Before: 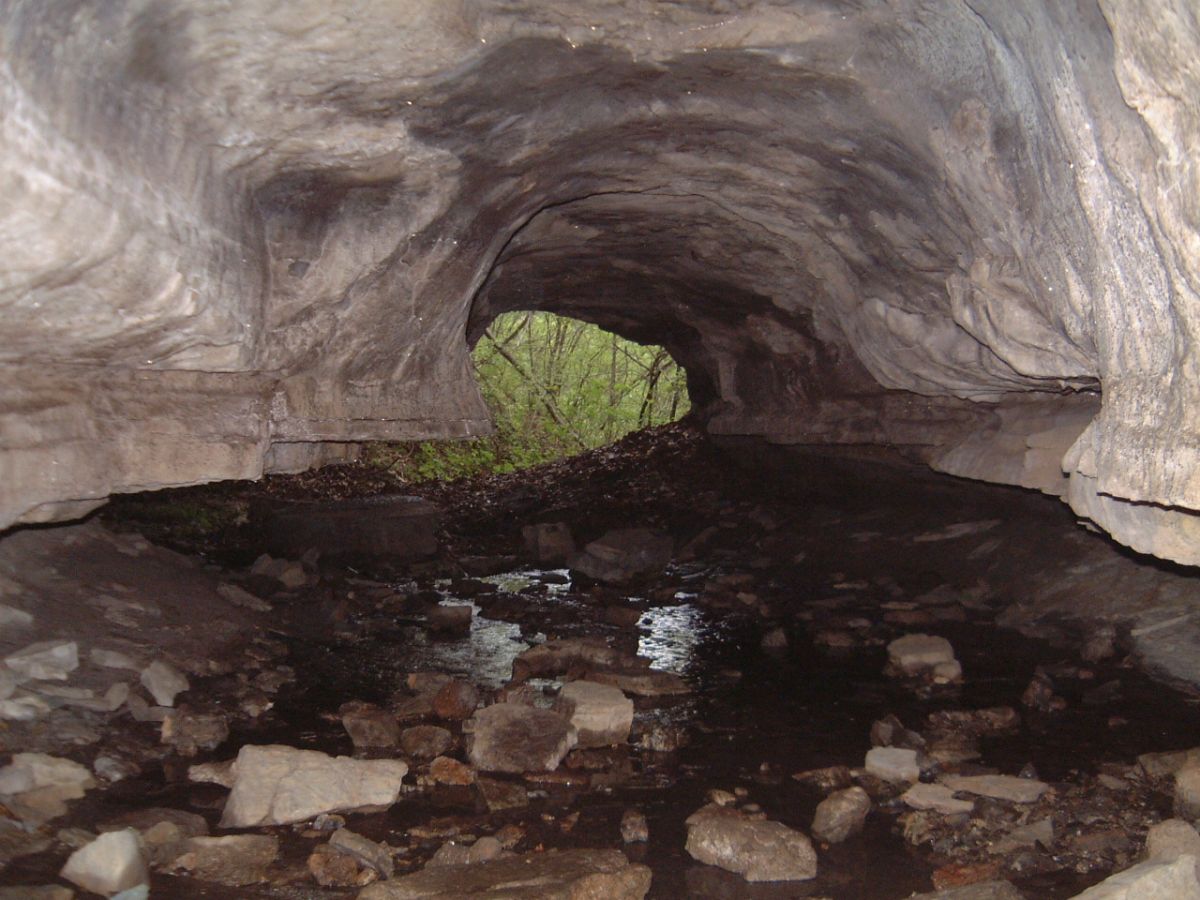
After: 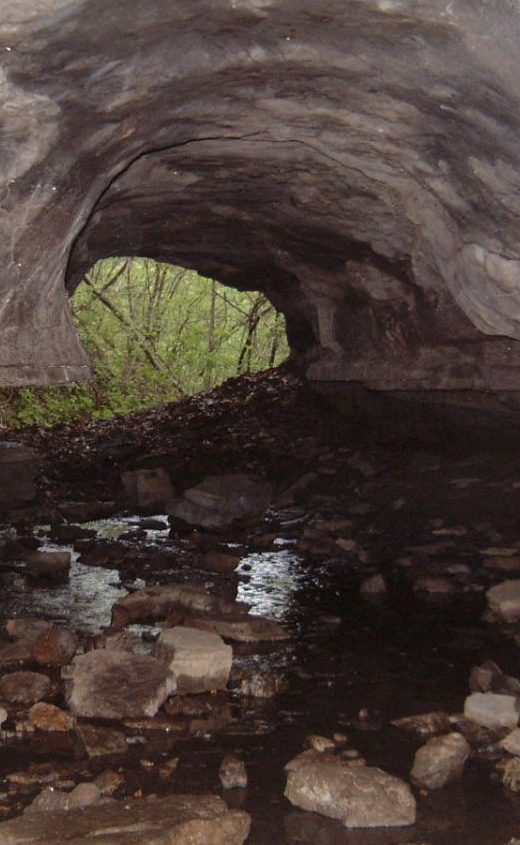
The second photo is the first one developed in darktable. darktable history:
local contrast: mode bilateral grid, contrast 20, coarseness 50, detail 120%, midtone range 0.2
crop: left 33.452%, top 6.025%, right 23.155%
